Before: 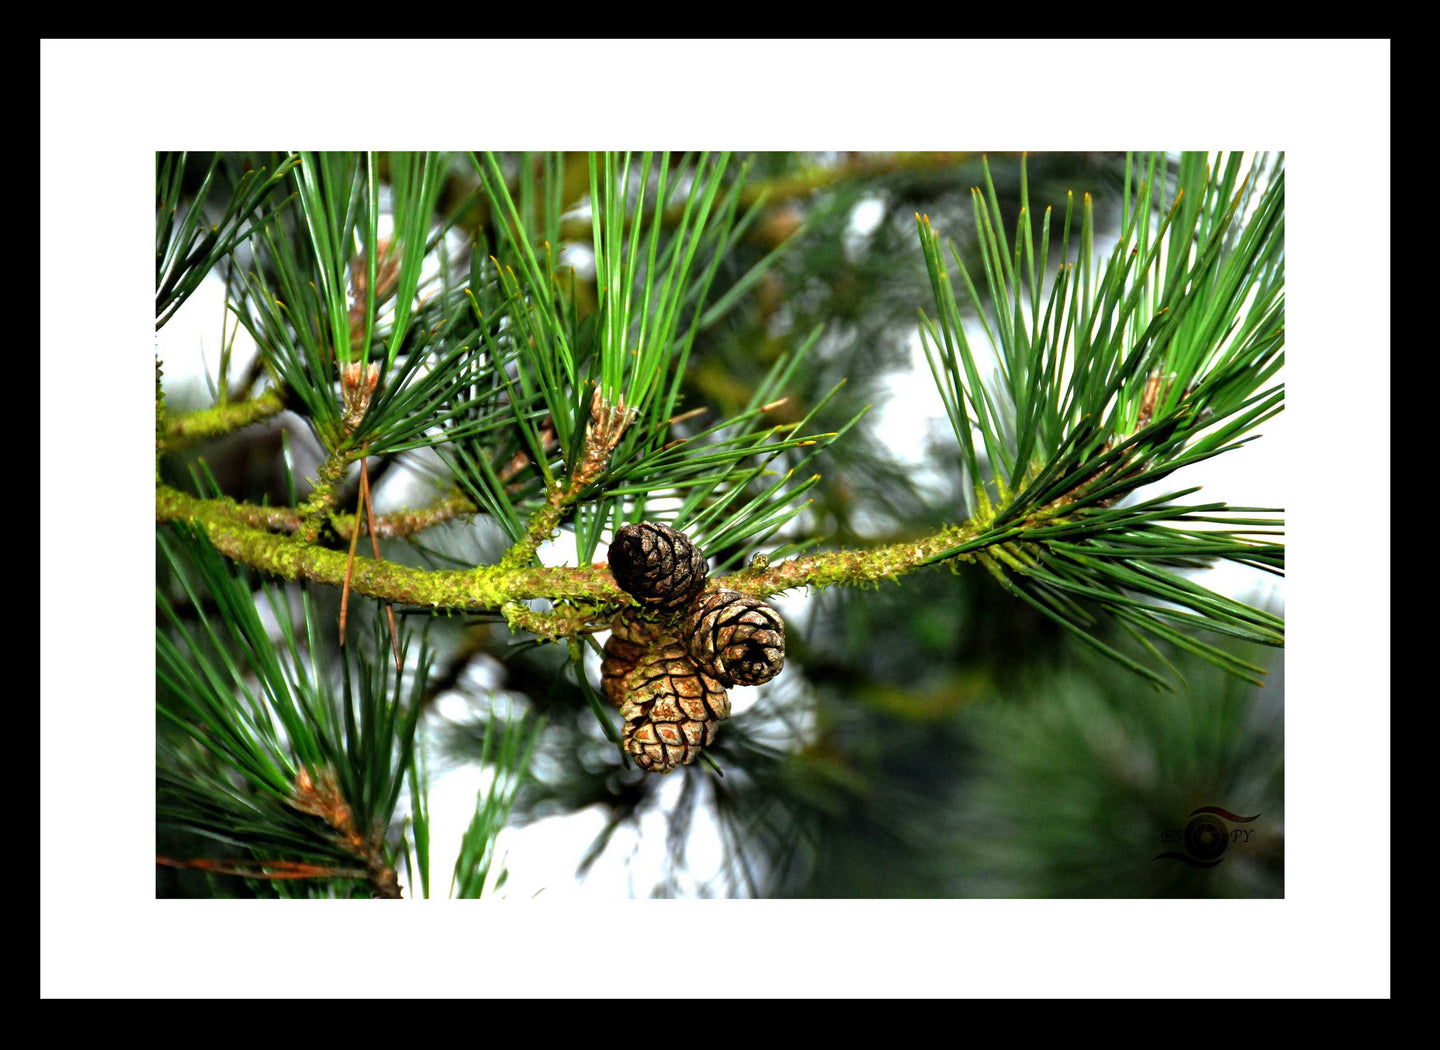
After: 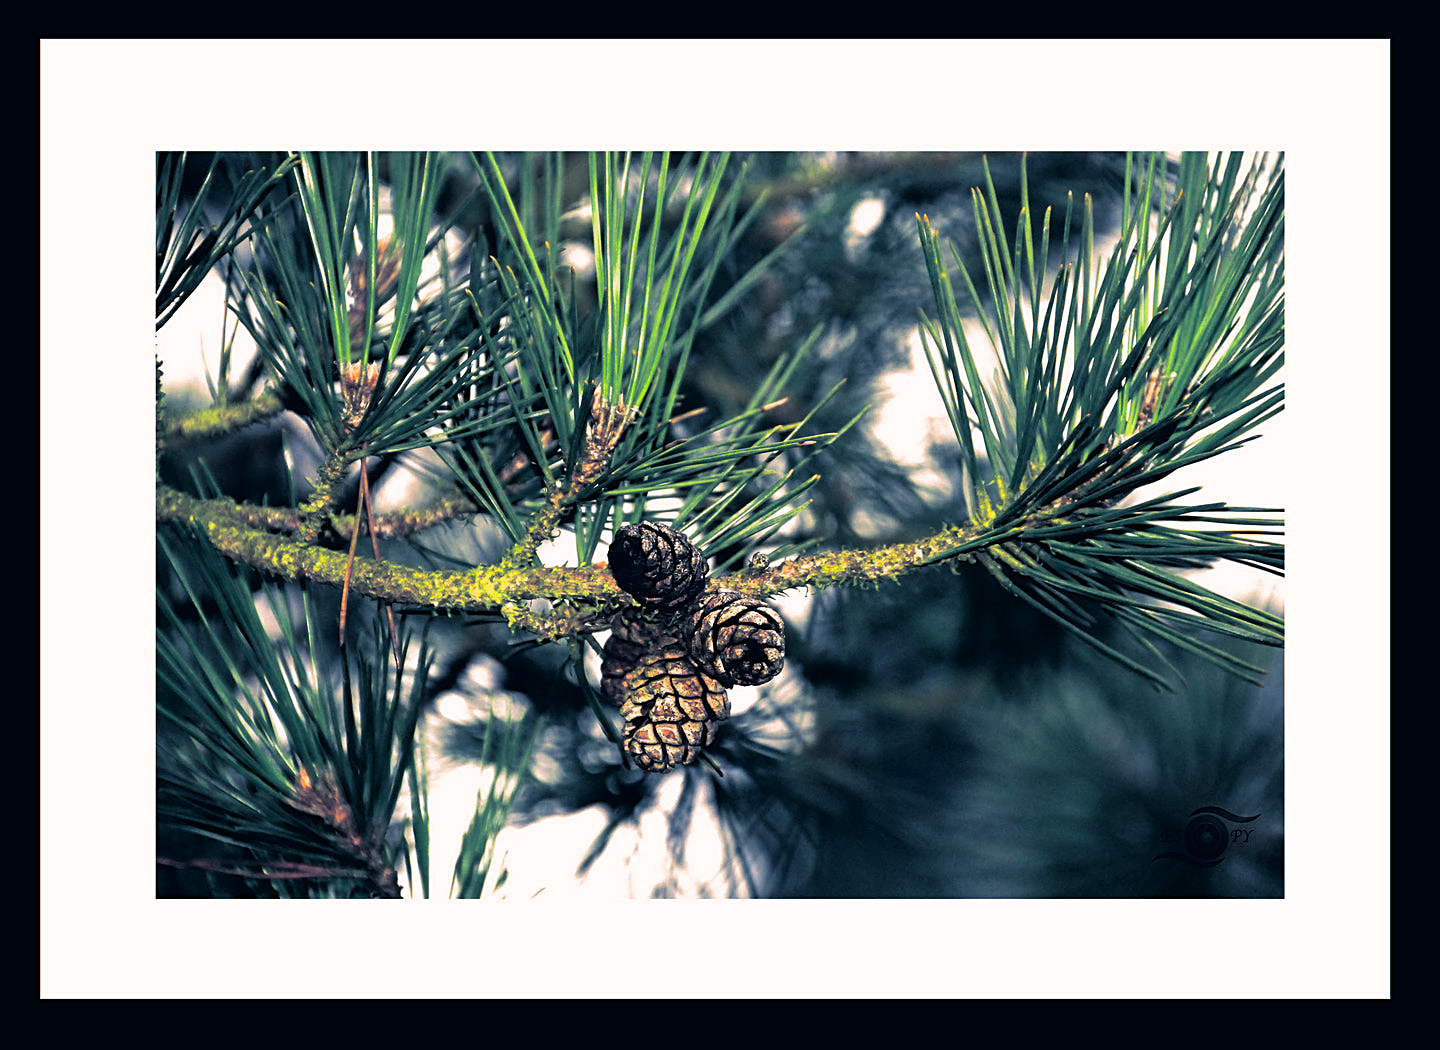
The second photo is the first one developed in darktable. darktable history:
split-toning: shadows › hue 226.8°, shadows › saturation 0.56, highlights › hue 28.8°, balance -40, compress 0%
haze removal: compatibility mode true, adaptive false
color correction: highlights a* 10.32, highlights b* 14.66, shadows a* -9.59, shadows b* -15.02
sharpen: on, module defaults
